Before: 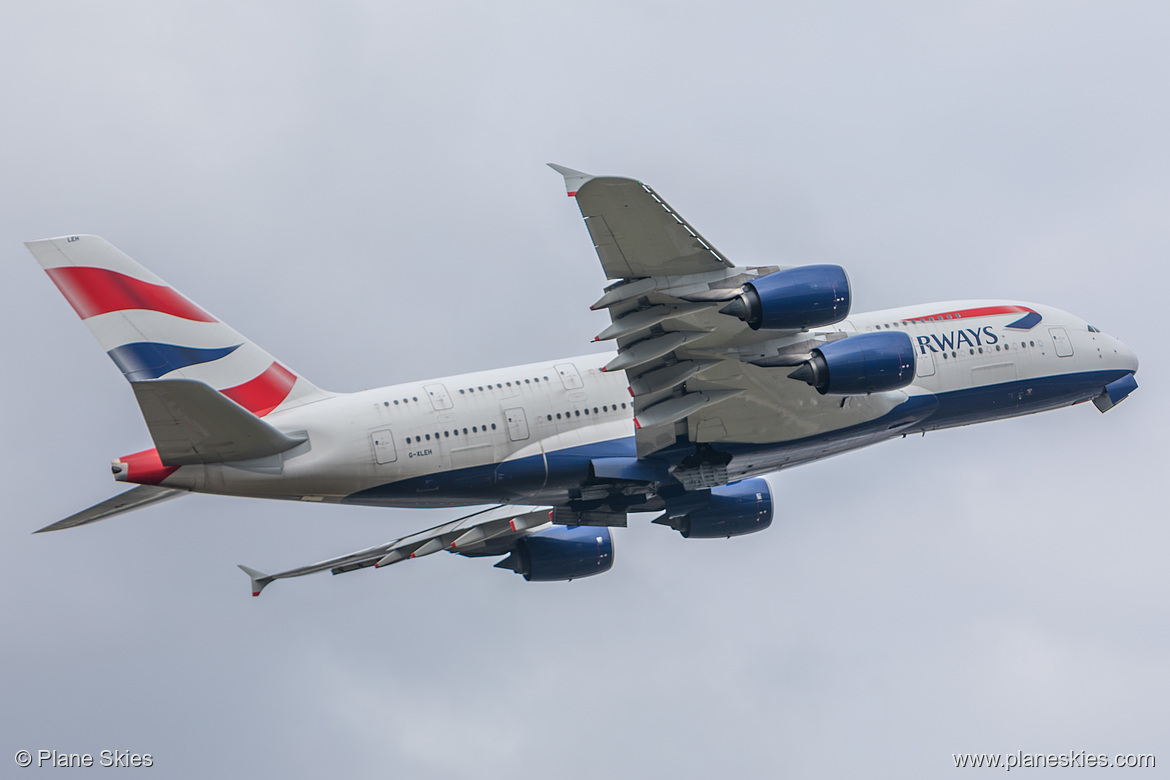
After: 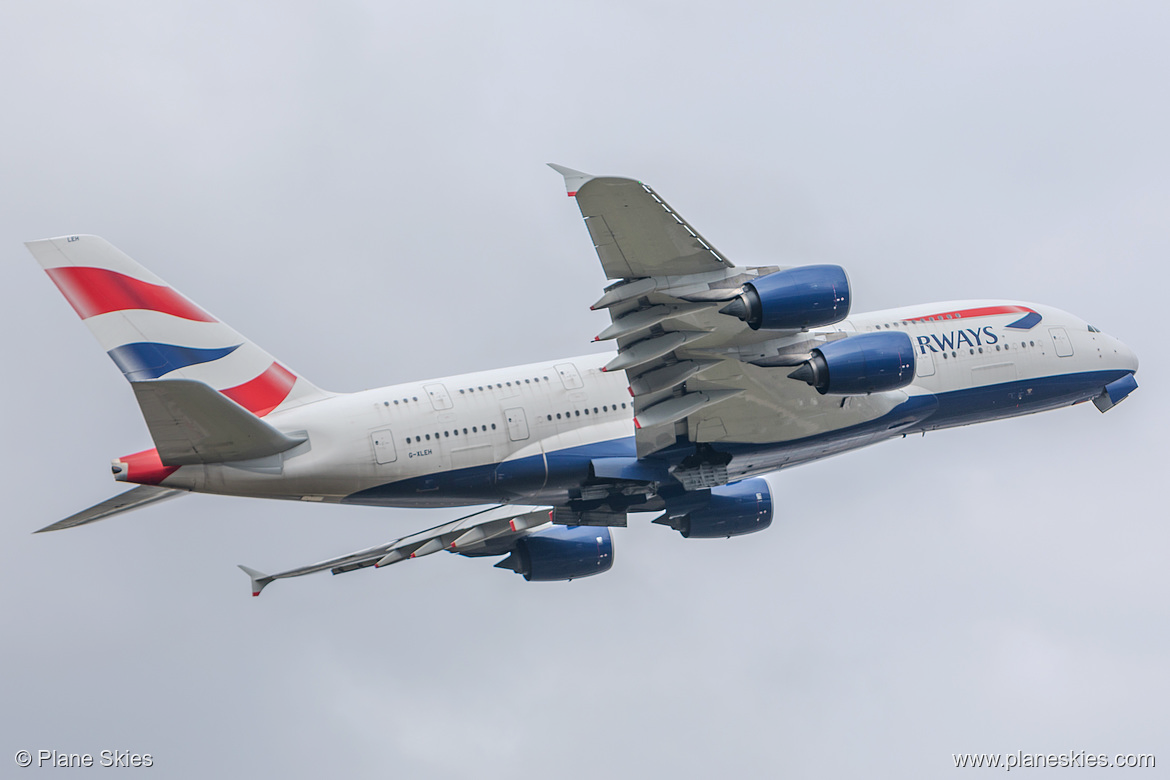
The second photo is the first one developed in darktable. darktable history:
base curve: curves: ch0 [(0, 0) (0.262, 0.32) (0.722, 0.705) (1, 1)], preserve colors none
exposure: exposure 0.127 EV, compensate exposure bias true, compensate highlight preservation false
